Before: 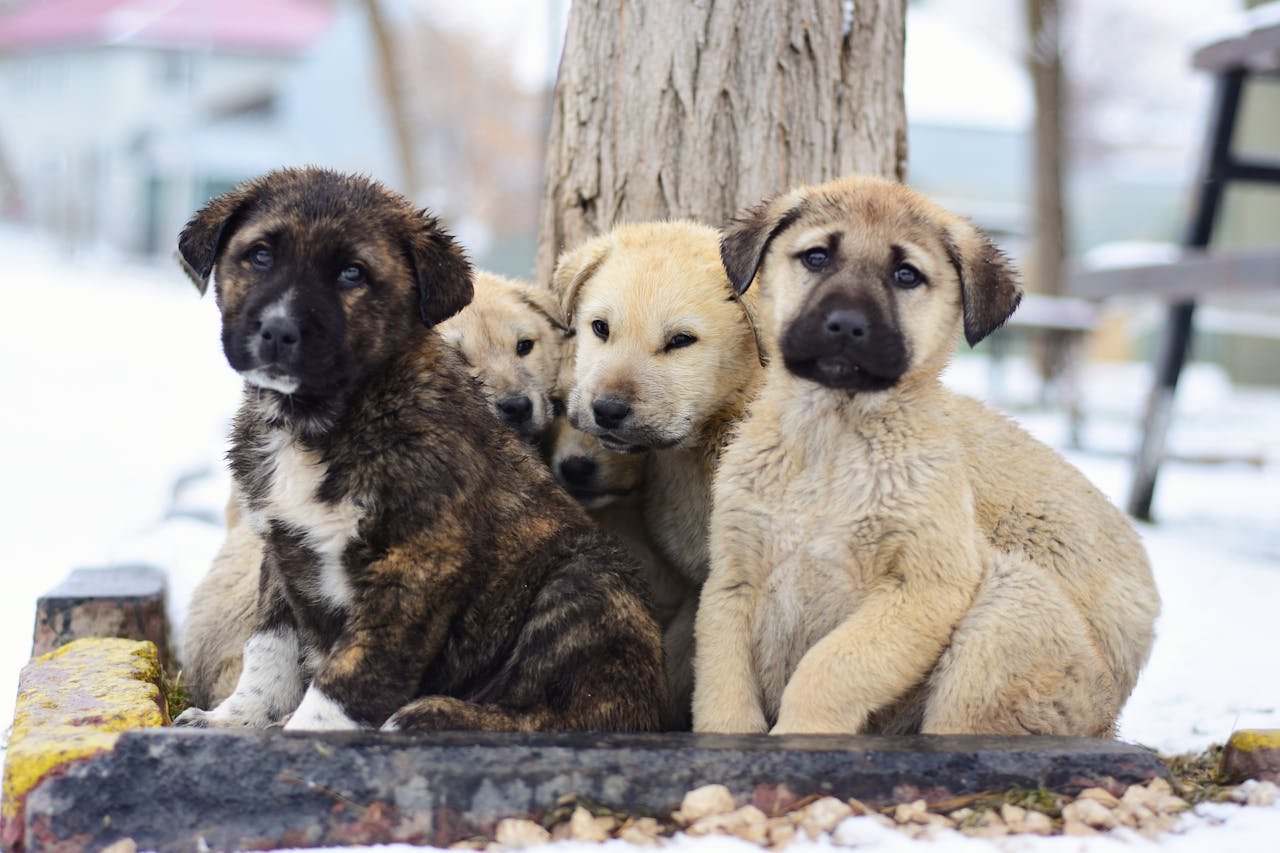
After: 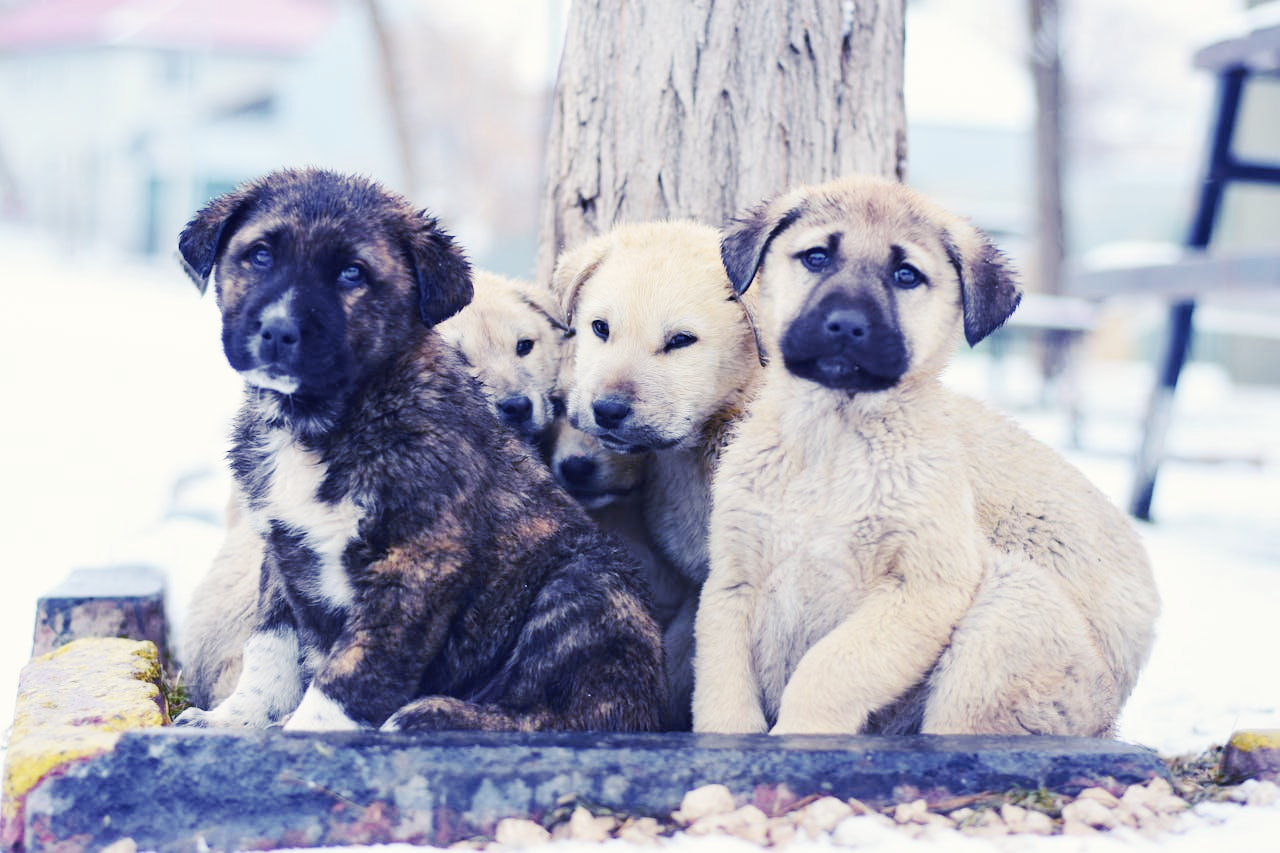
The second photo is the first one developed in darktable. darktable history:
tone curve: curves: ch0 [(0, 0) (0.003, 0.003) (0.011, 0.014) (0.025, 0.033) (0.044, 0.06) (0.069, 0.096) (0.1, 0.132) (0.136, 0.174) (0.177, 0.226) (0.224, 0.282) (0.277, 0.352) (0.335, 0.435) (0.399, 0.524) (0.468, 0.615) (0.543, 0.695) (0.623, 0.771) (0.709, 0.835) (0.801, 0.894) (0.898, 0.944) (1, 1)], preserve colors none
color look up table: target L [91.5, 94.31, 90.19, 82.44, 76.74, 78.85, 72.84, 60.49, 52.23, 49.1, 43.62, 18.52, 10.92, 200.51, 89.51, 86.54, 81.43, 65.94, 66.07, 60.3, 60.04, 43.84, 49.84, 42.65, 39.69, 38.57, 30.07, 23.89, 23.82, 95.63, 78.12, 76.52, 53.37, 58.82, 50.17, 56.22, 52.26, 44.71, 38.25, 38.41, 32.64, 33.25, 21.96, 14.04, 2.734, 80.09, 69.57, 47.74, 21.63], target a [-10.01, -14.11, -36.22, -81.17, -94.21, -50.77, -50.45, -12.77, -25.91, -44.67, -25.97, -5.737, -7.245, 0, 3.357, 16.31, -11.06, 39.46, 7.726, 39.26, 14.01, 69.44, 30.14, 63.24, 13.89, 33.48, 5.317, 31.92, 40.18, 6.453, 36.98, 3.292, 63.59, 42.13, 79.52, 0.386, -12.83, -0.572, 23.6, 14.66, 56.86, 54.3, 38.39, 36.04, 10.11, -66.22, -27.83, -11.58, 11.46], target b [40.36, 7.548, 98.68, 12.09, 79.18, 82.97, 10.93, 9.735, 21.19, 29.02, -8.13, -19.65, 13.51, 0, 31.37, 2.072, 87.52, 3.305, 41.46, 34.36, 17.8, 12.56, -12.93, -5.662, 42.75, 2.613, -9.324, -10.07, 33.68, 0.913, -29.88, -20.48, -26.96, -57.6, -65.98, -41.69, -65.78, -15.59, -88.65, -37.68, -61.75, -29.61, -77.23, -37.74, -22, -14.41, -43.82, -24.34, -42.09], num patches 49
